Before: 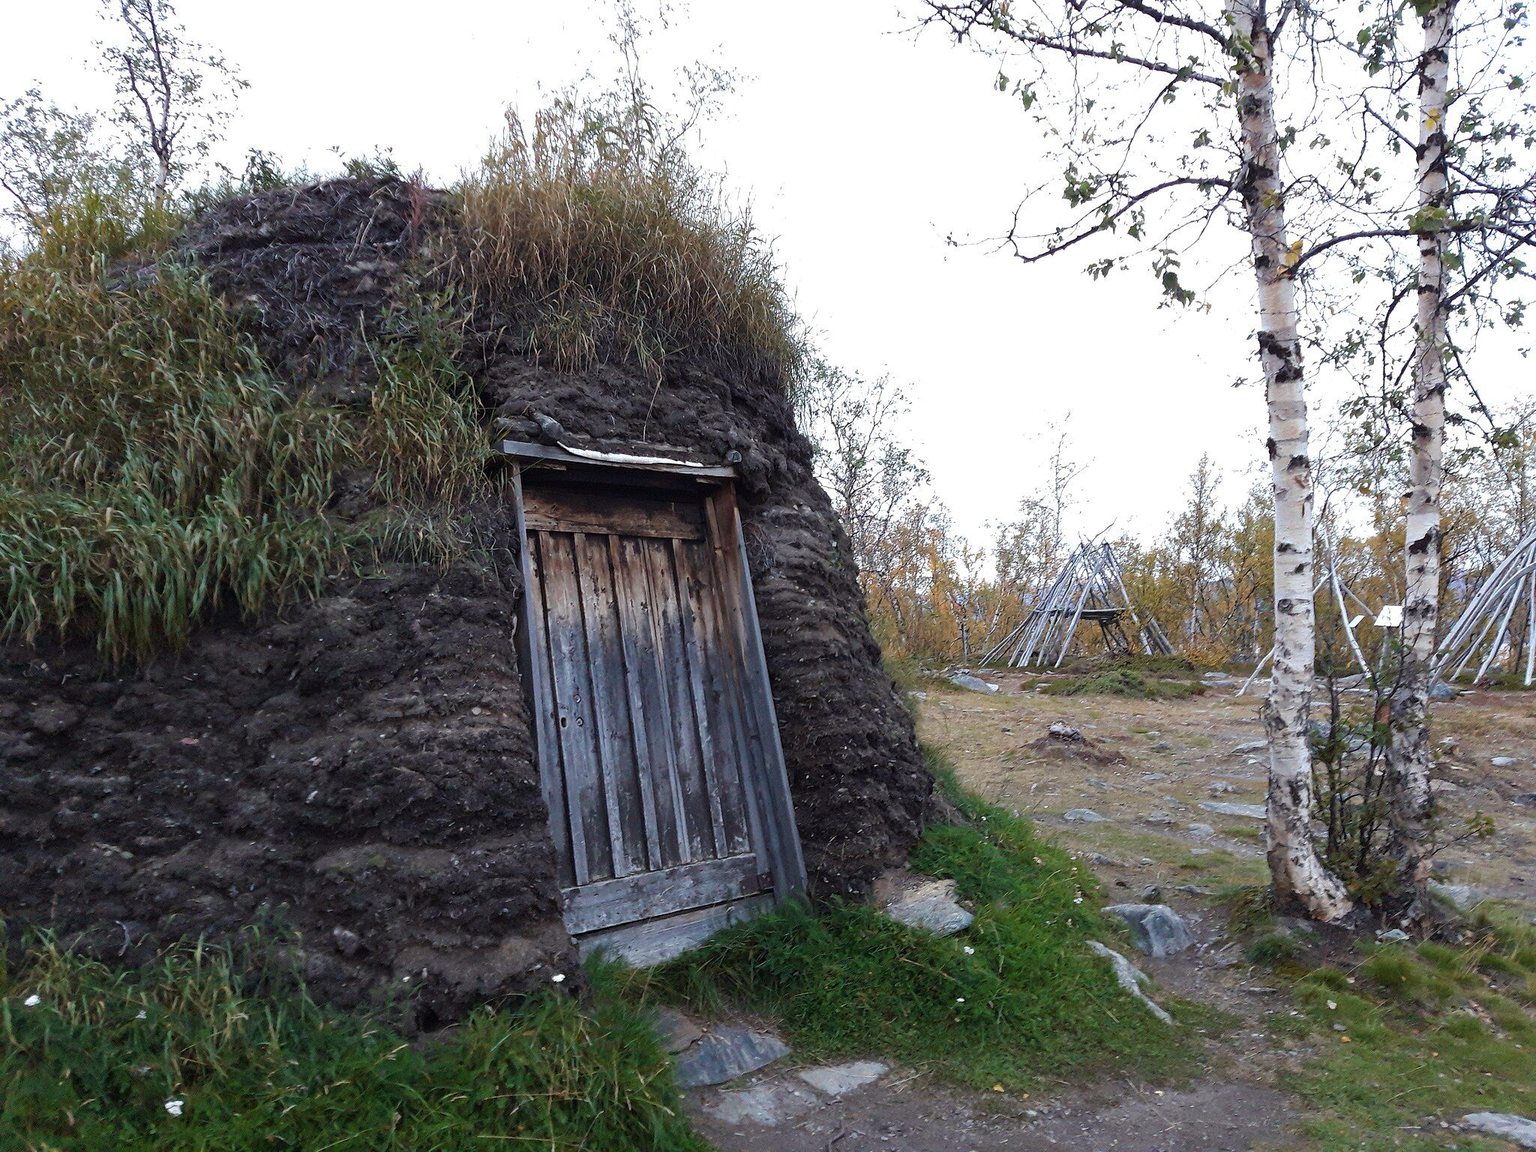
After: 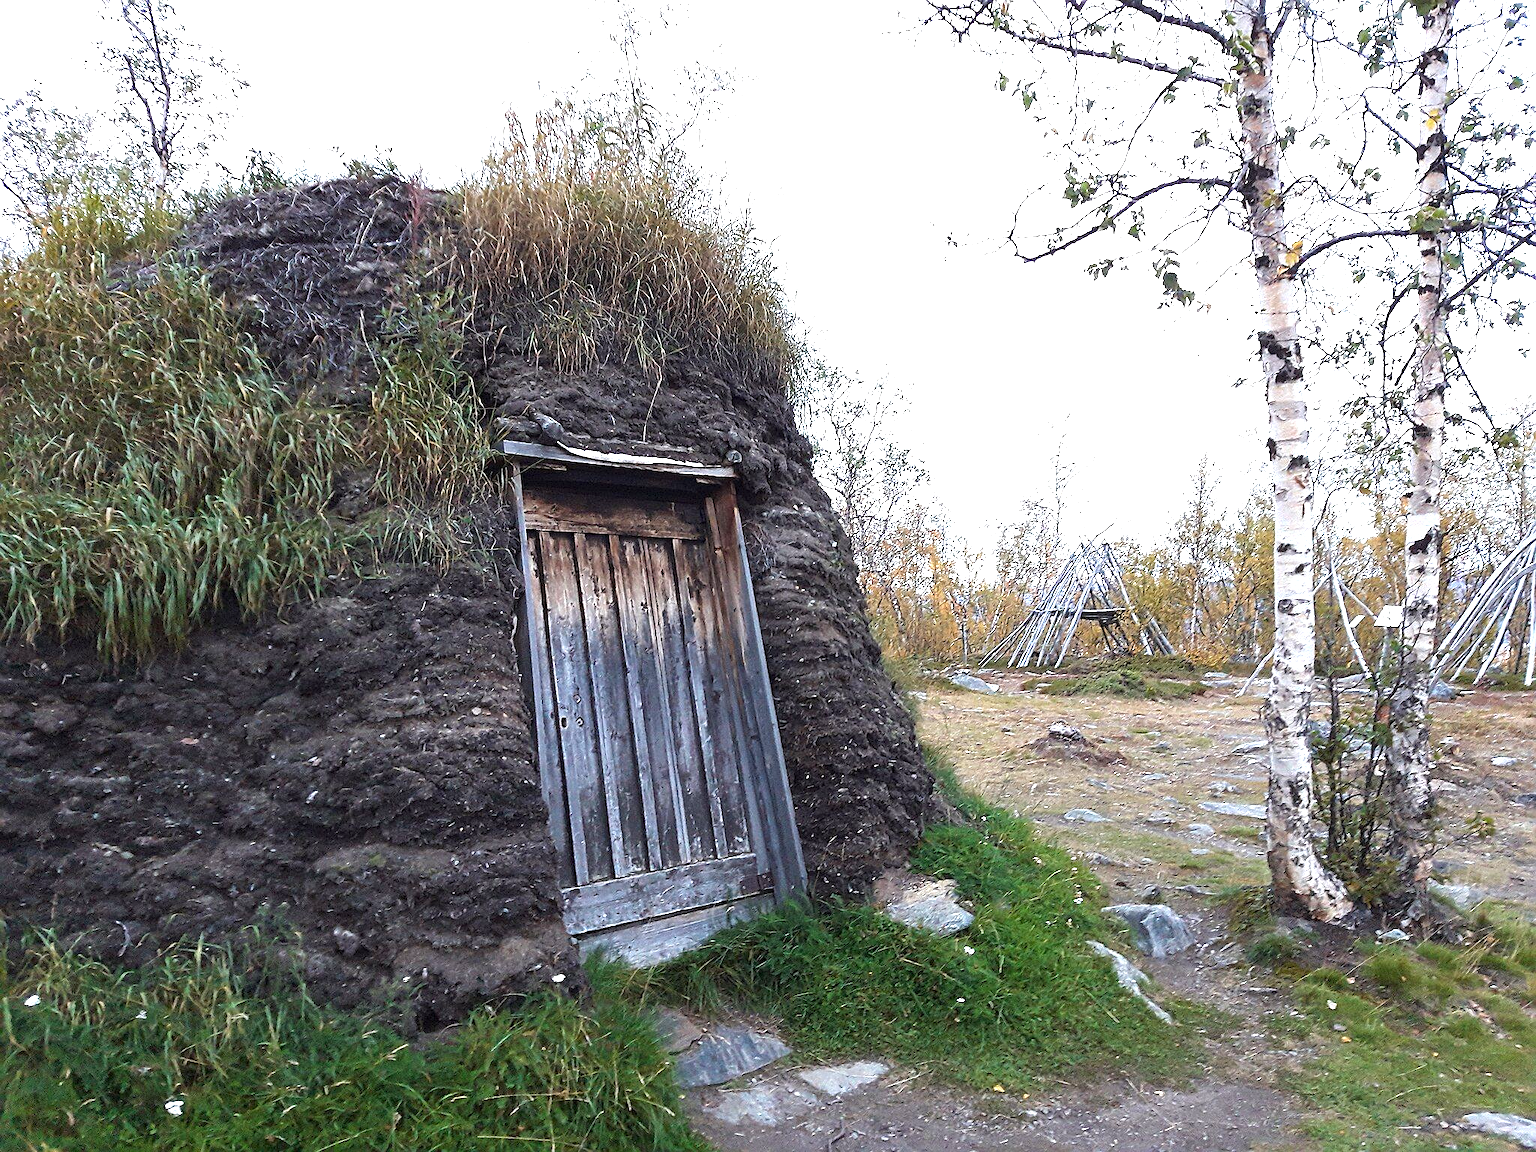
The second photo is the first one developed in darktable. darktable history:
sharpen: on, module defaults
exposure: exposure 0.922 EV, compensate highlight preservation false
levels: mode automatic, levels [0.029, 0.545, 0.971]
